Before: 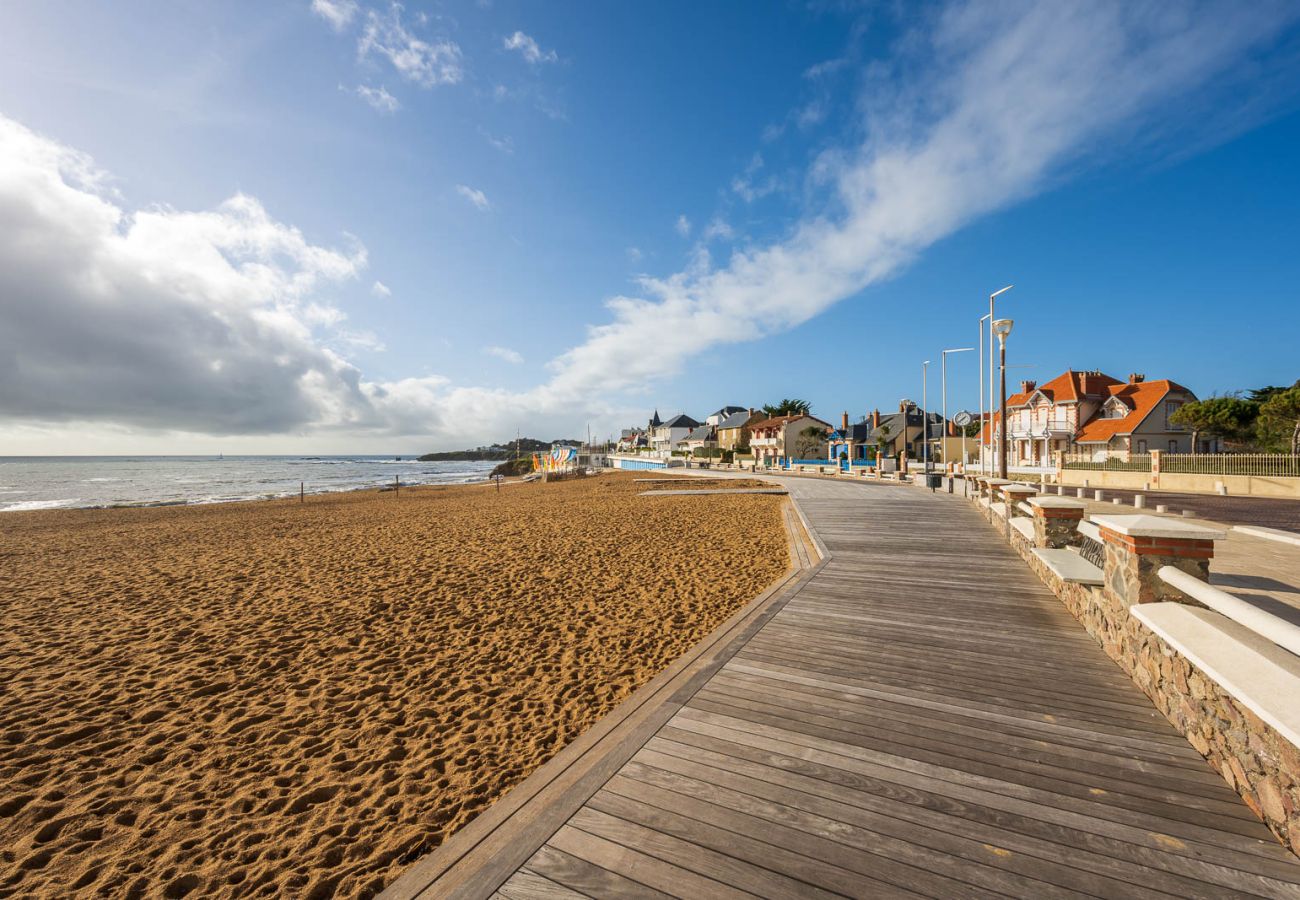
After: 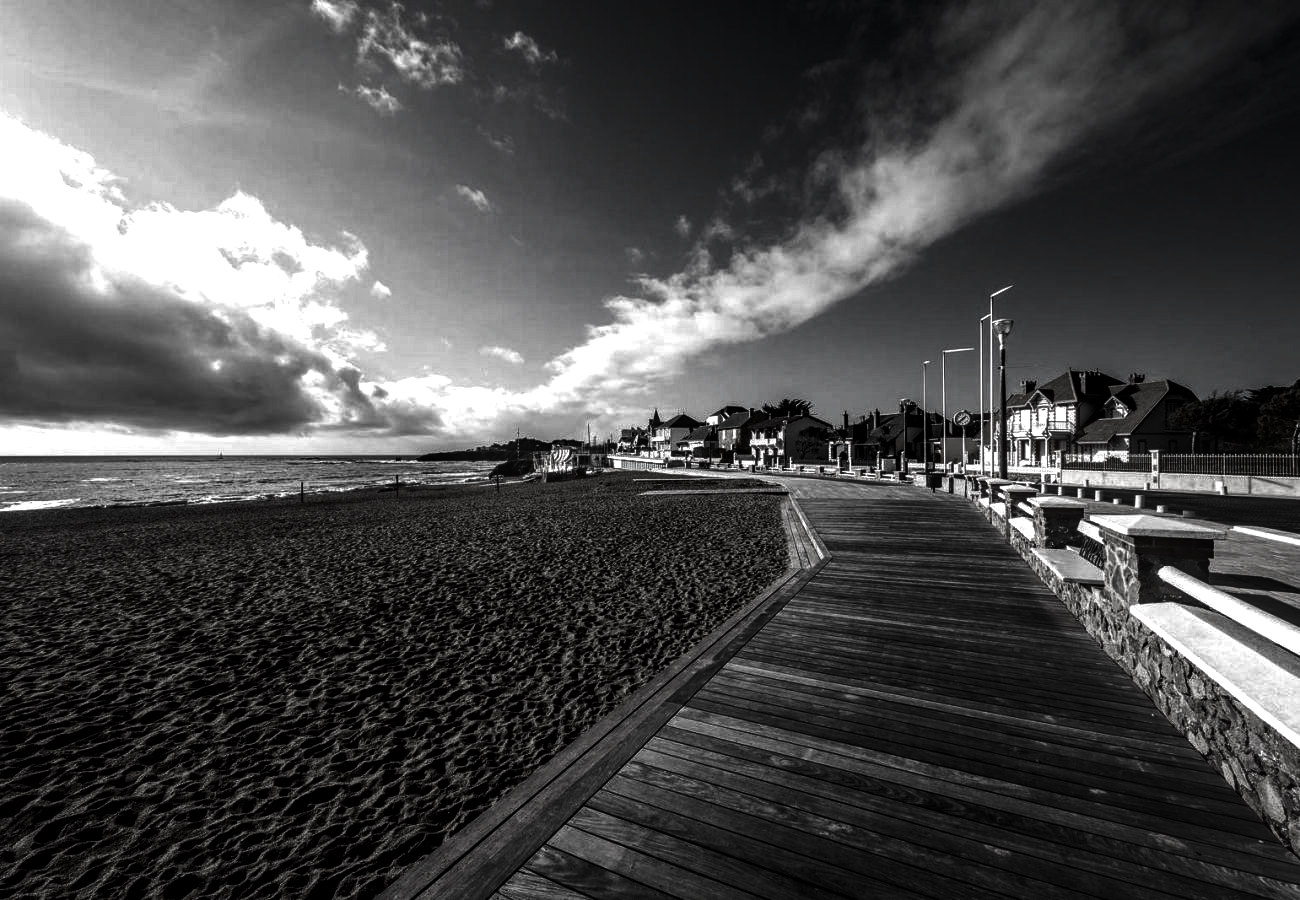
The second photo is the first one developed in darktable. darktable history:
color balance rgb: shadows lift › chroma 0.948%, shadows lift › hue 116°, perceptual saturation grading › global saturation 29.705%, perceptual brilliance grading › global brilliance 20.535%, perceptual brilliance grading › shadows -40.554%, contrast -10.338%
local contrast: on, module defaults
contrast brightness saturation: contrast 0.02, brightness -0.992, saturation -0.984
